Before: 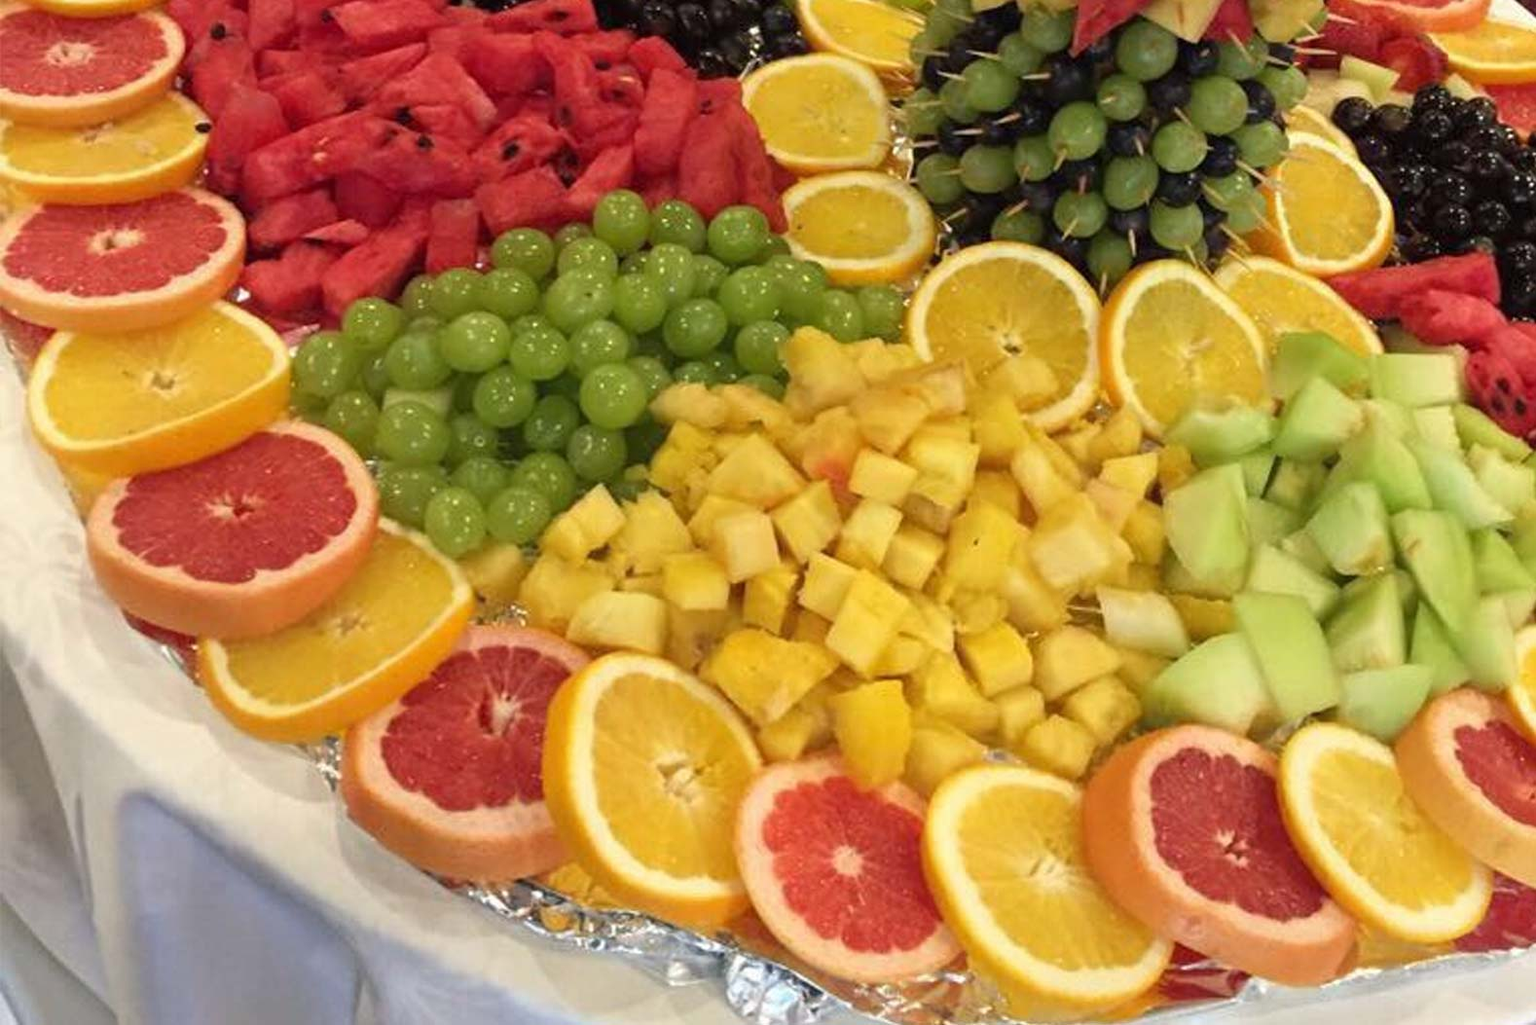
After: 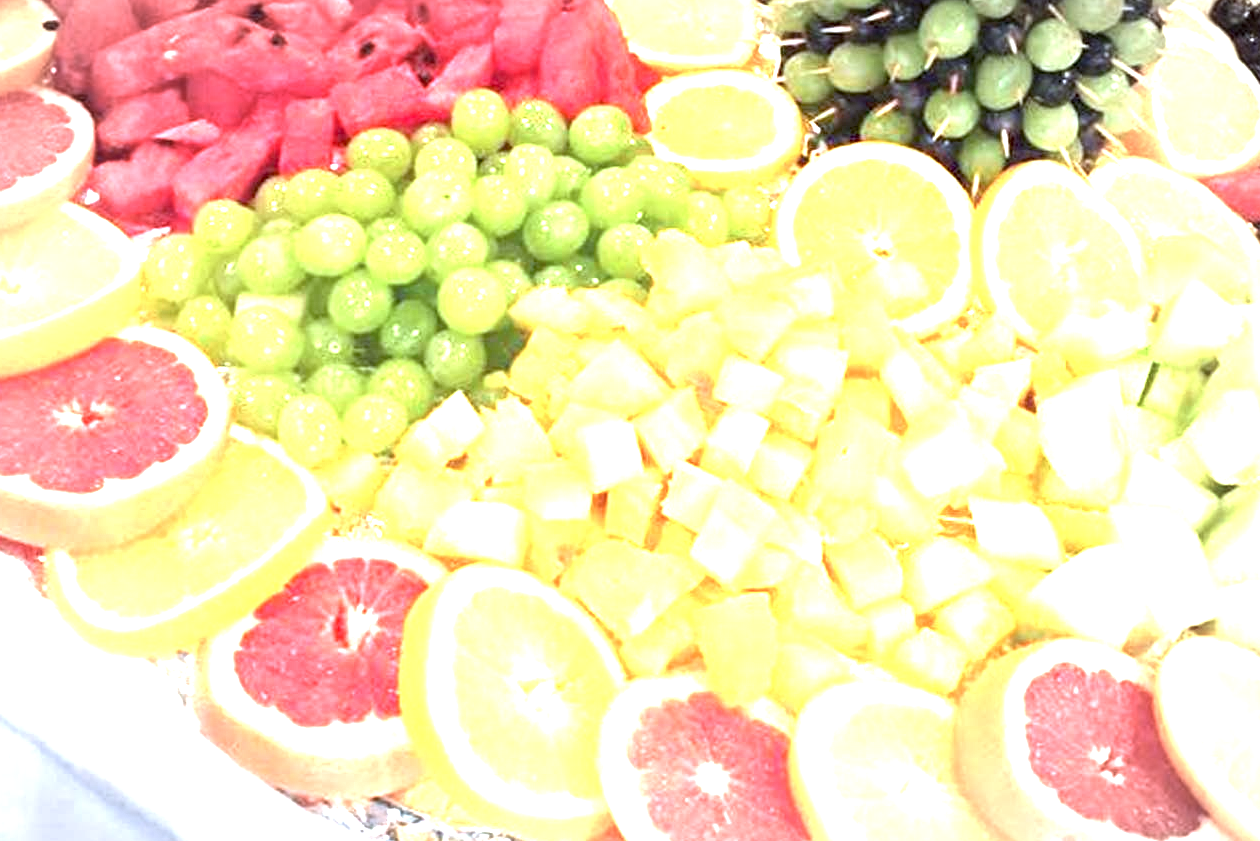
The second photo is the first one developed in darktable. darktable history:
vignetting: automatic ratio true
exposure: black level correction 0.001, exposure 2.607 EV, compensate exposure bias true, compensate highlight preservation false
crop and rotate: left 10.071%, top 10.071%, right 10.02%, bottom 10.02%
color correction: highlights a* -2.24, highlights b* -18.1
